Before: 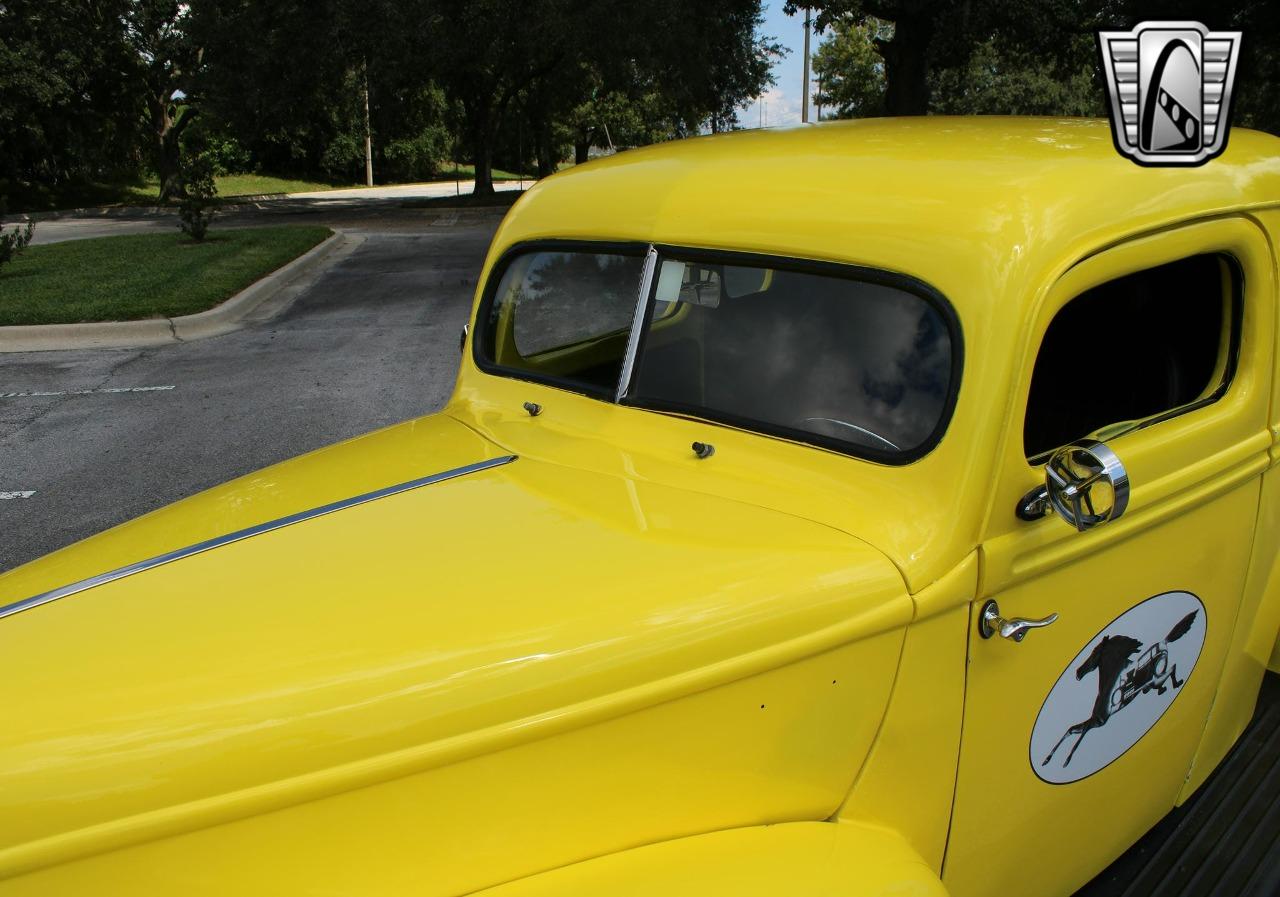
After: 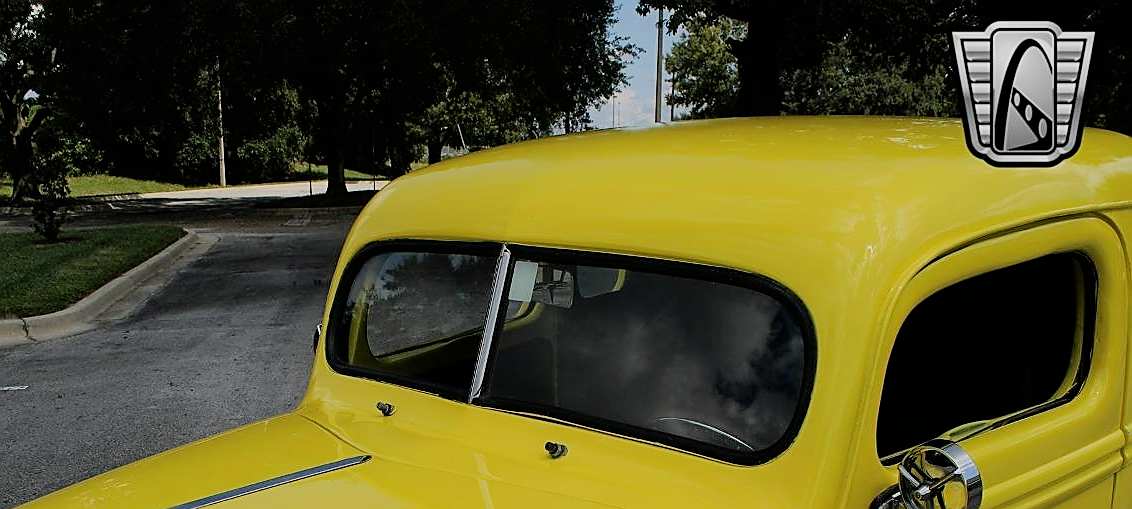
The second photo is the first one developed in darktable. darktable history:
sharpen: radius 1.362, amount 1.241, threshold 0.628
filmic rgb: black relative exposure -7.65 EV, white relative exposure 4.56 EV, hardness 3.61
crop and rotate: left 11.533%, bottom 43.253%
